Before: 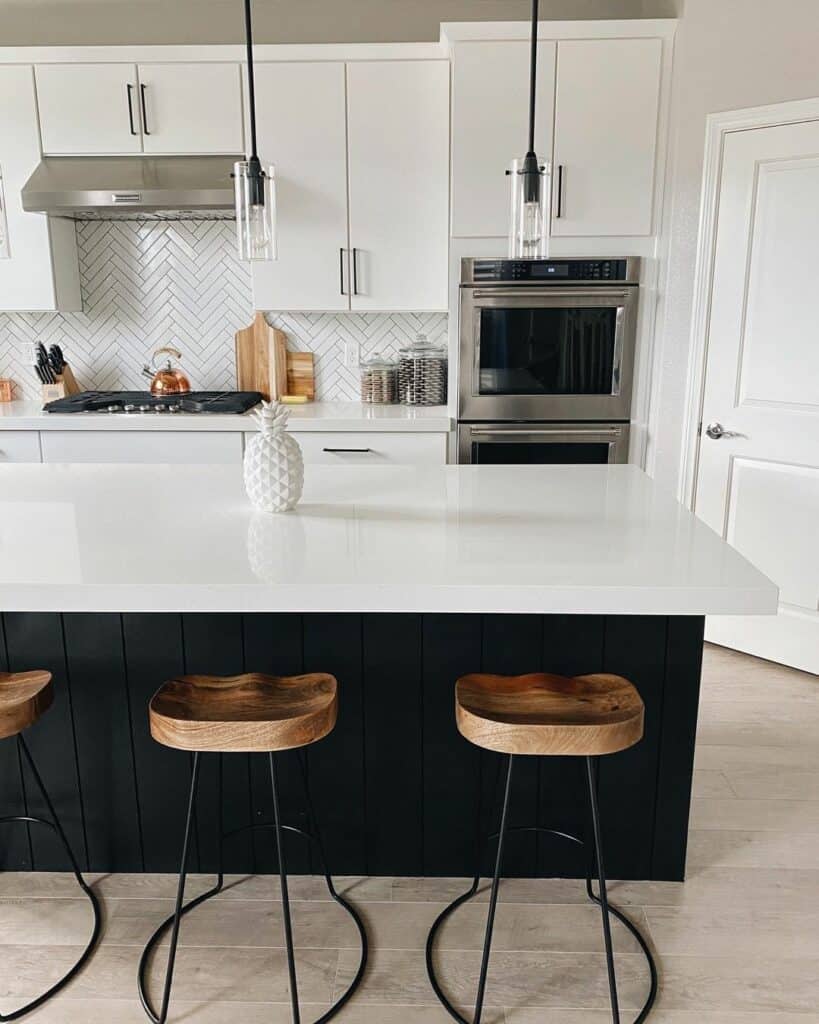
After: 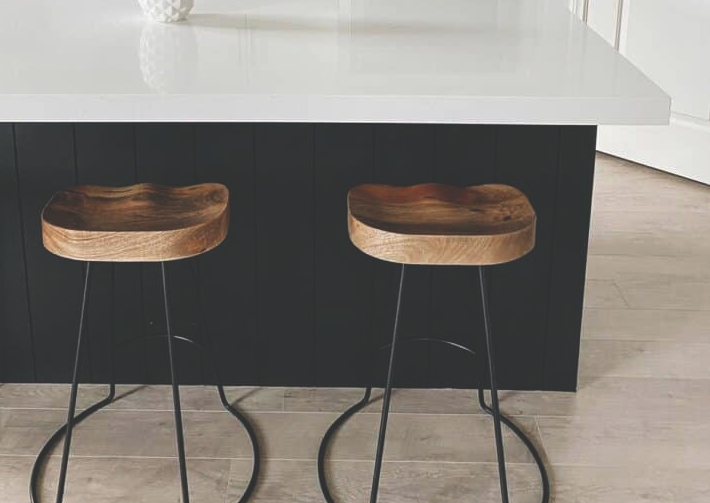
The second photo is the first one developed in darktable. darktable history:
exposure: black level correction -0.027, compensate exposure bias true, compensate highlight preservation false
crop and rotate: left 13.288%, top 47.915%, bottom 2.909%
